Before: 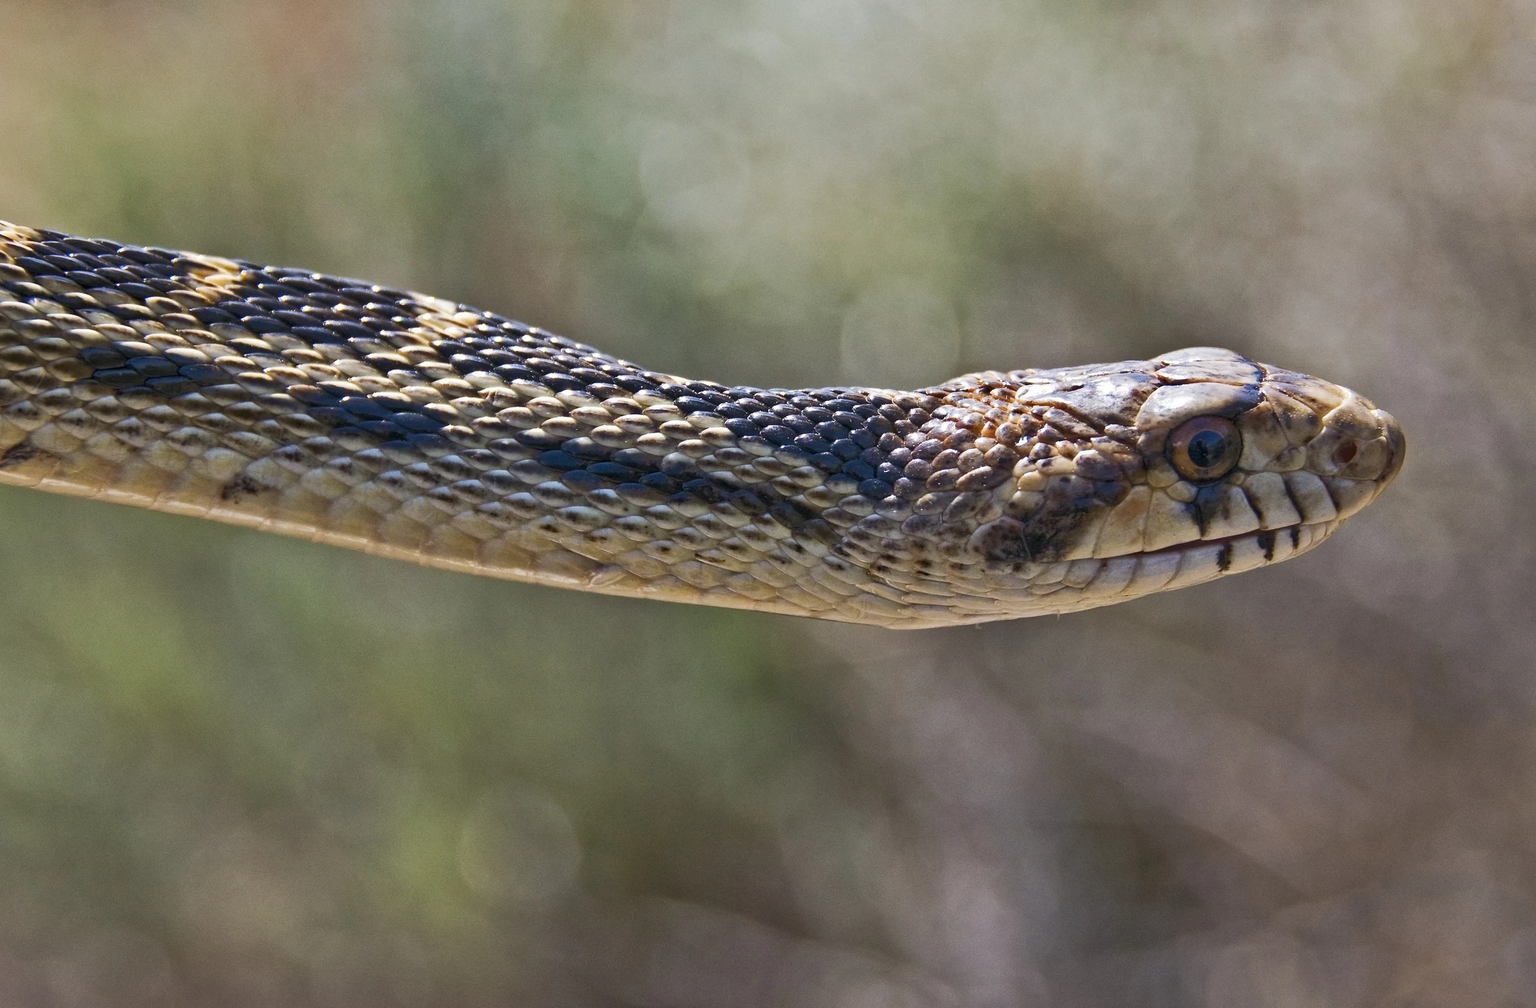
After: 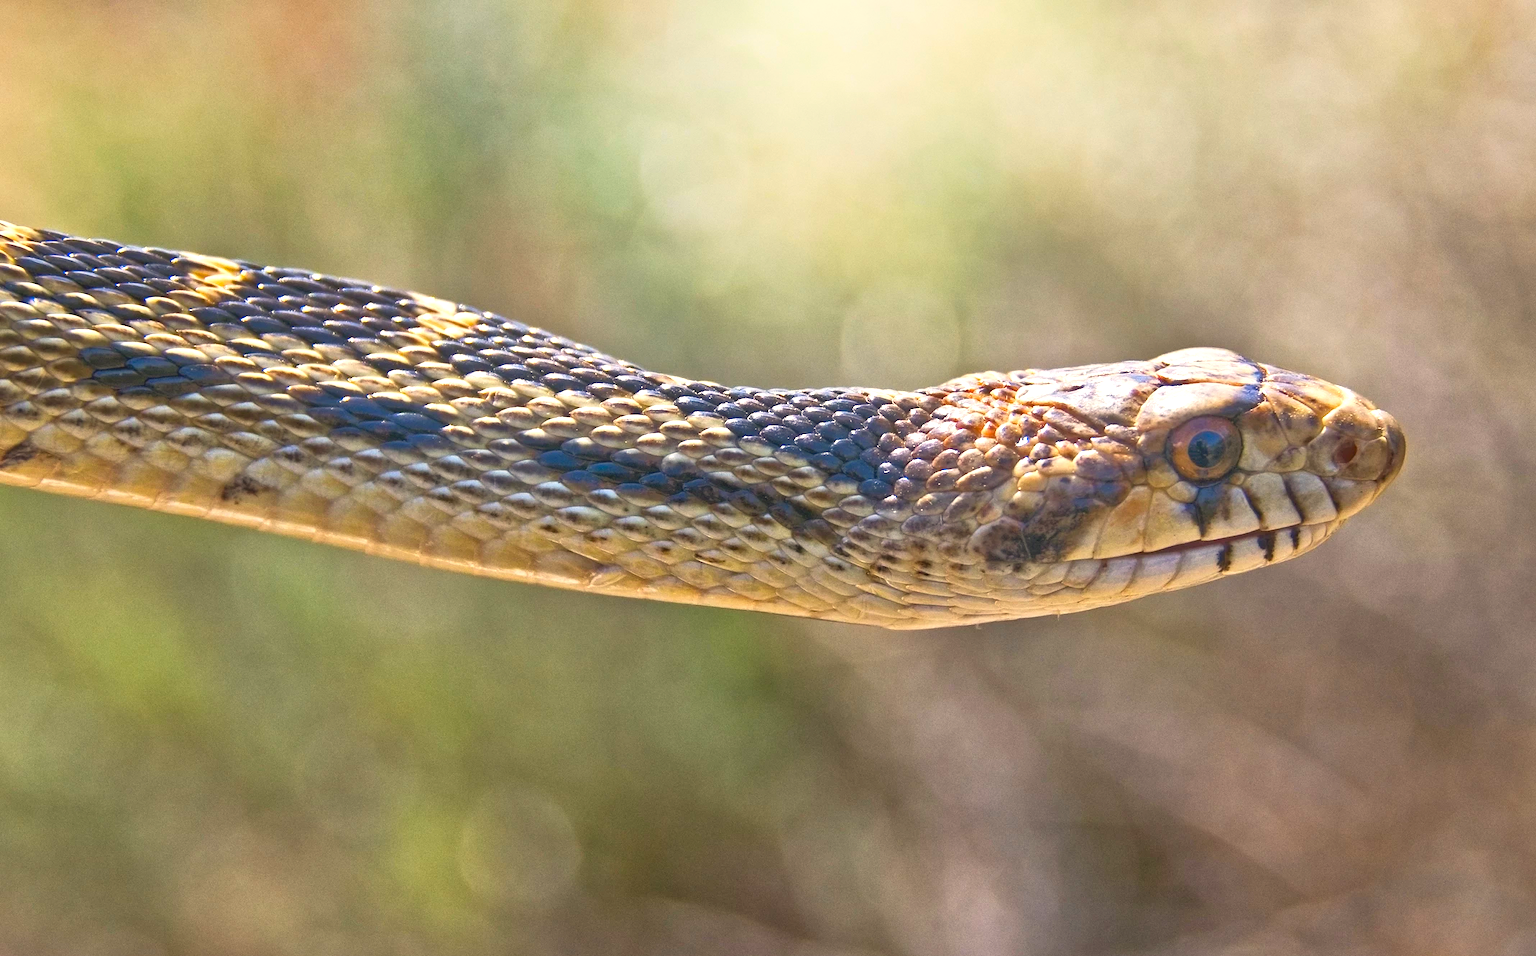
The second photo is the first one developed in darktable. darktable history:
exposure: exposure 0.669 EV, compensate highlight preservation false
white balance: red 1.045, blue 0.932
crop and rotate: top 0%, bottom 5.097%
bloom: size 38%, threshold 95%, strength 30%
contrast brightness saturation: brightness -0.02, saturation 0.35
